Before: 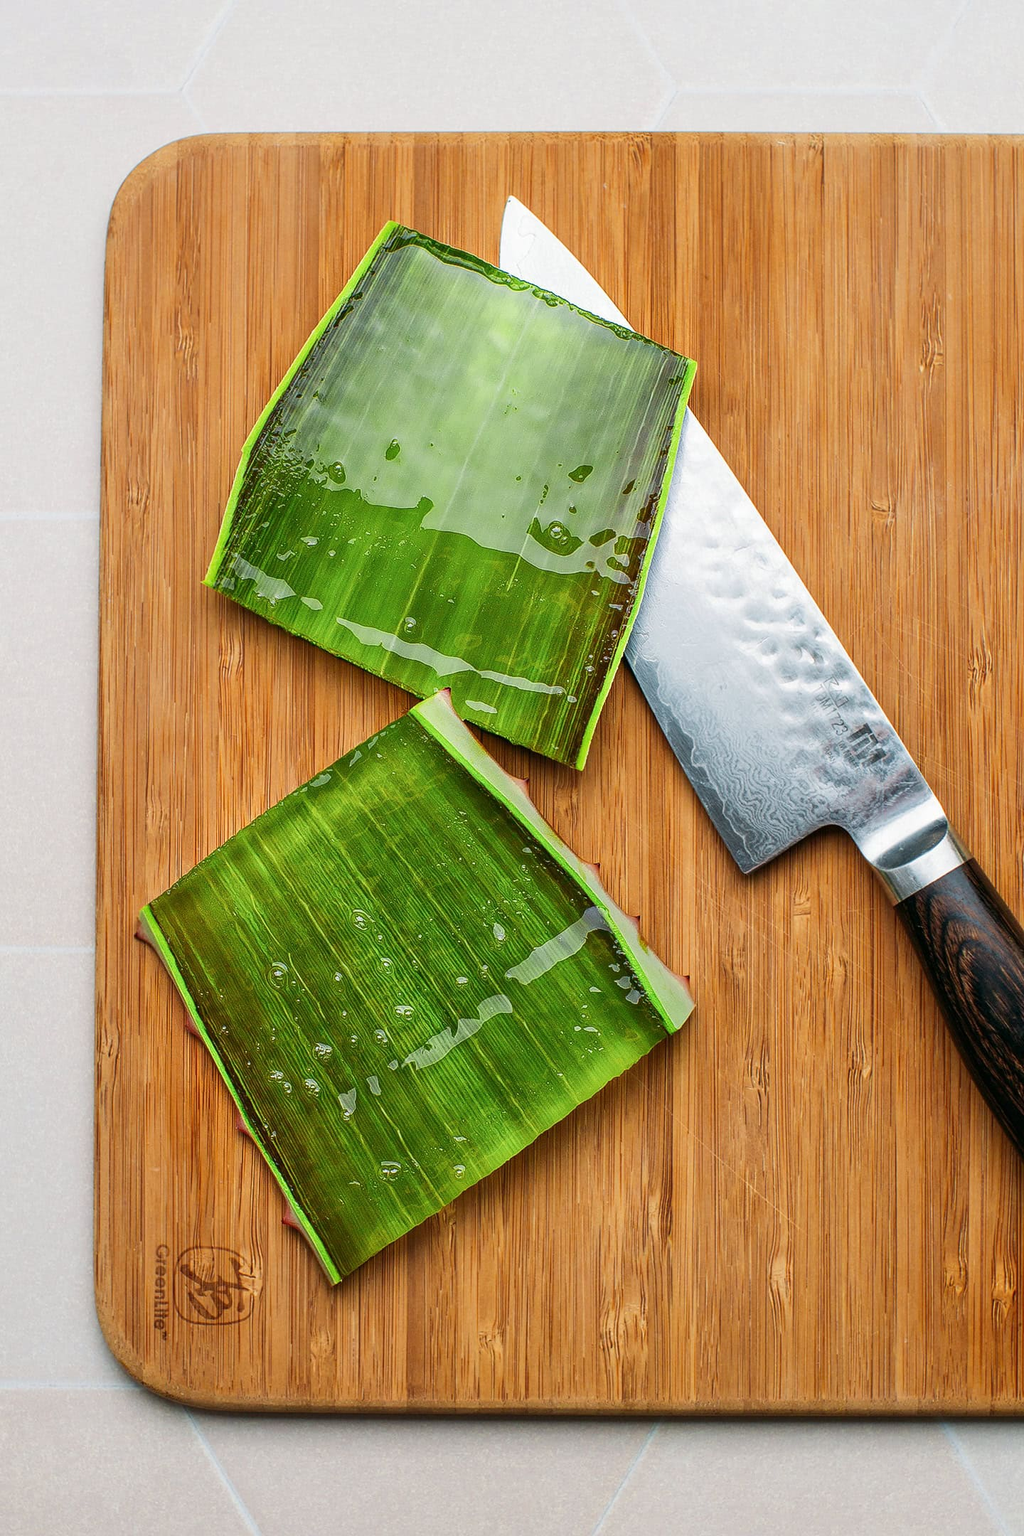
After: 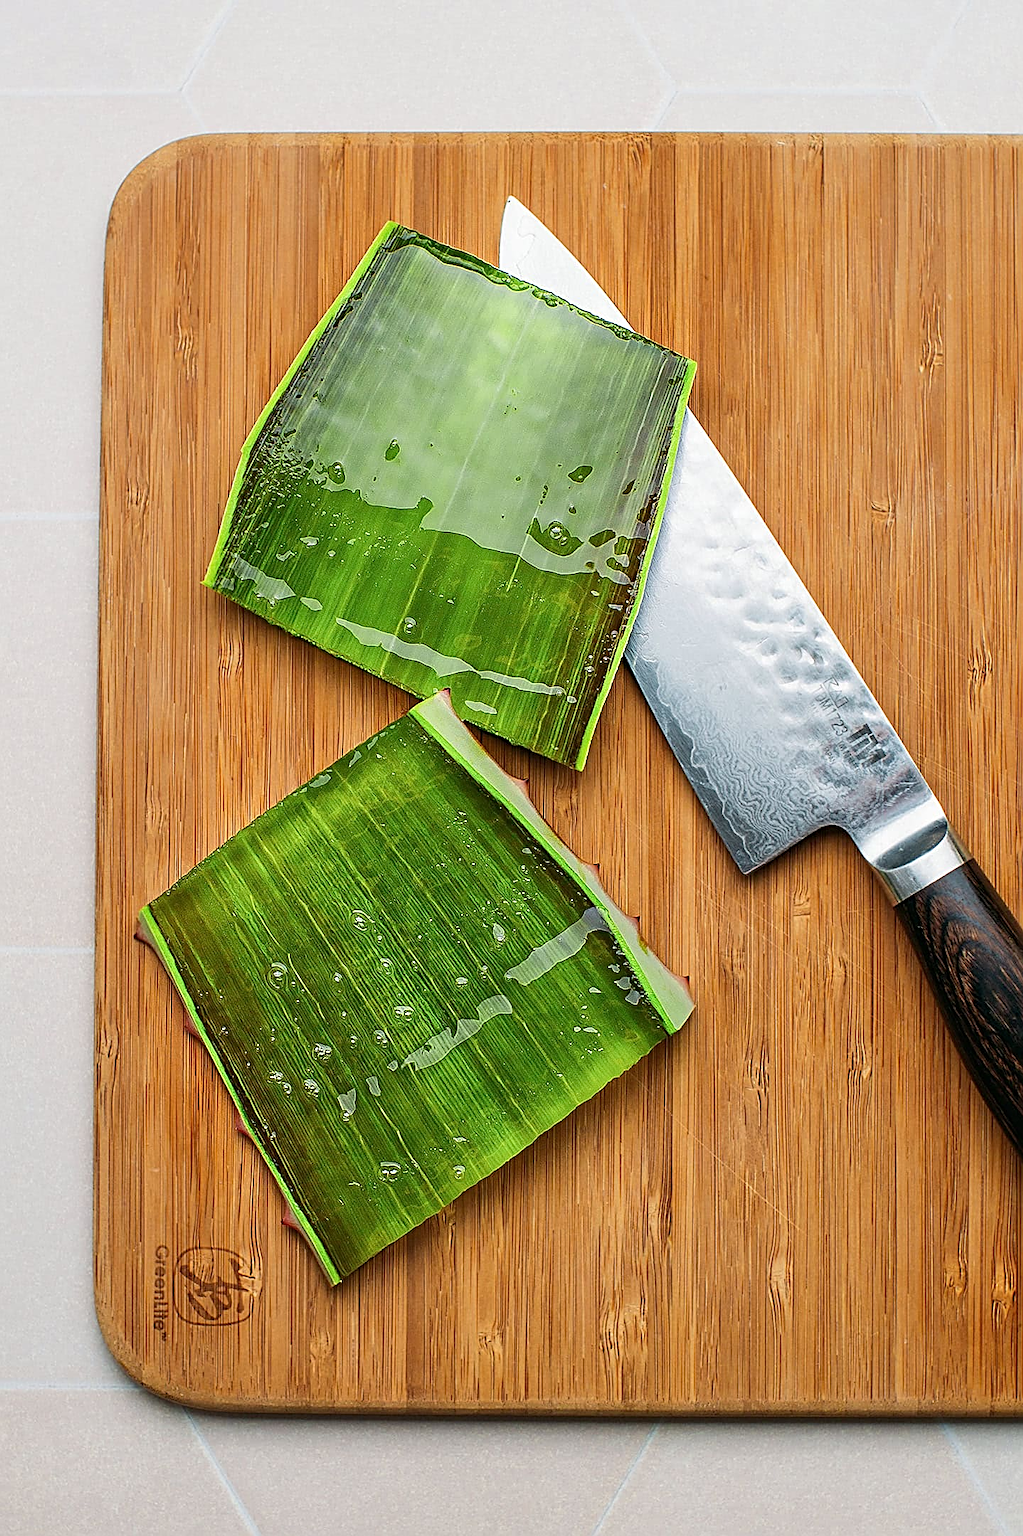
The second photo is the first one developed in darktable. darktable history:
crop and rotate: left 0.129%, bottom 0.013%
sharpen: radius 2.582, amount 0.699
